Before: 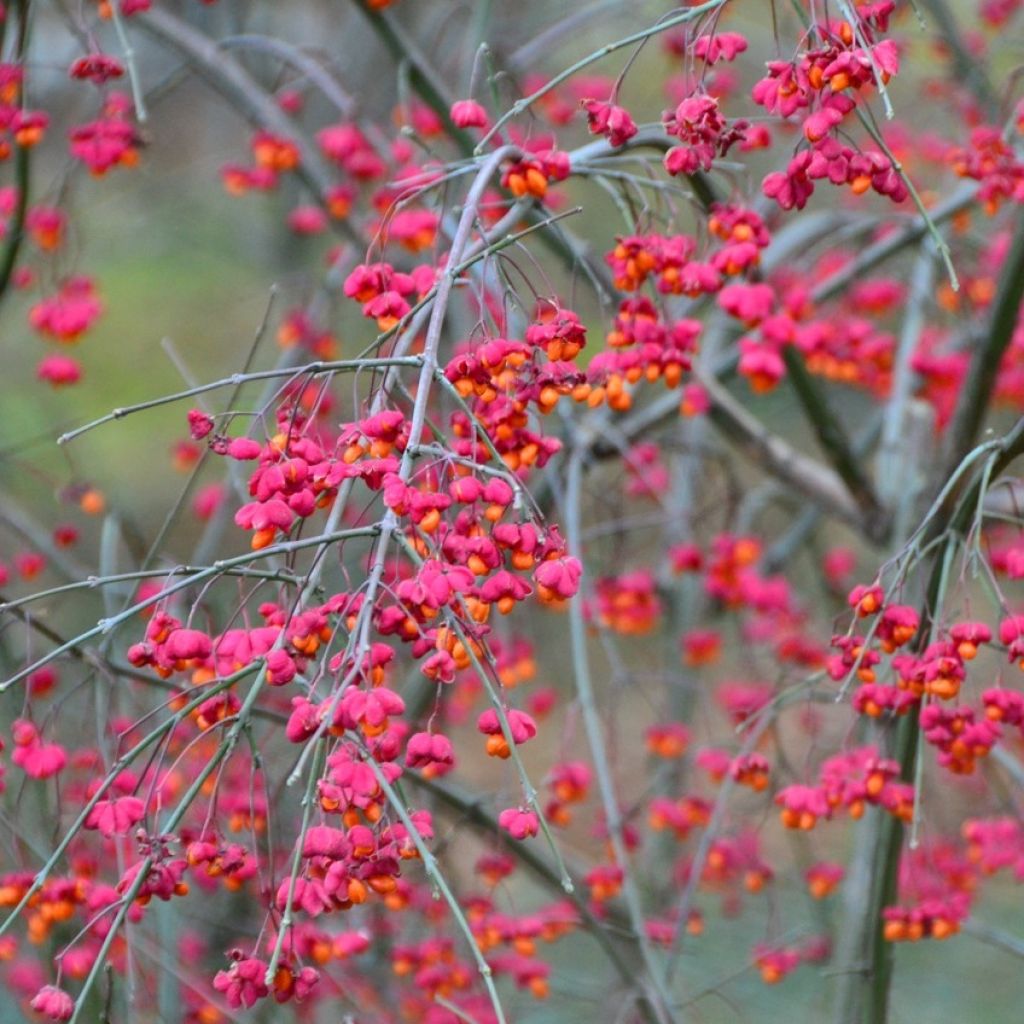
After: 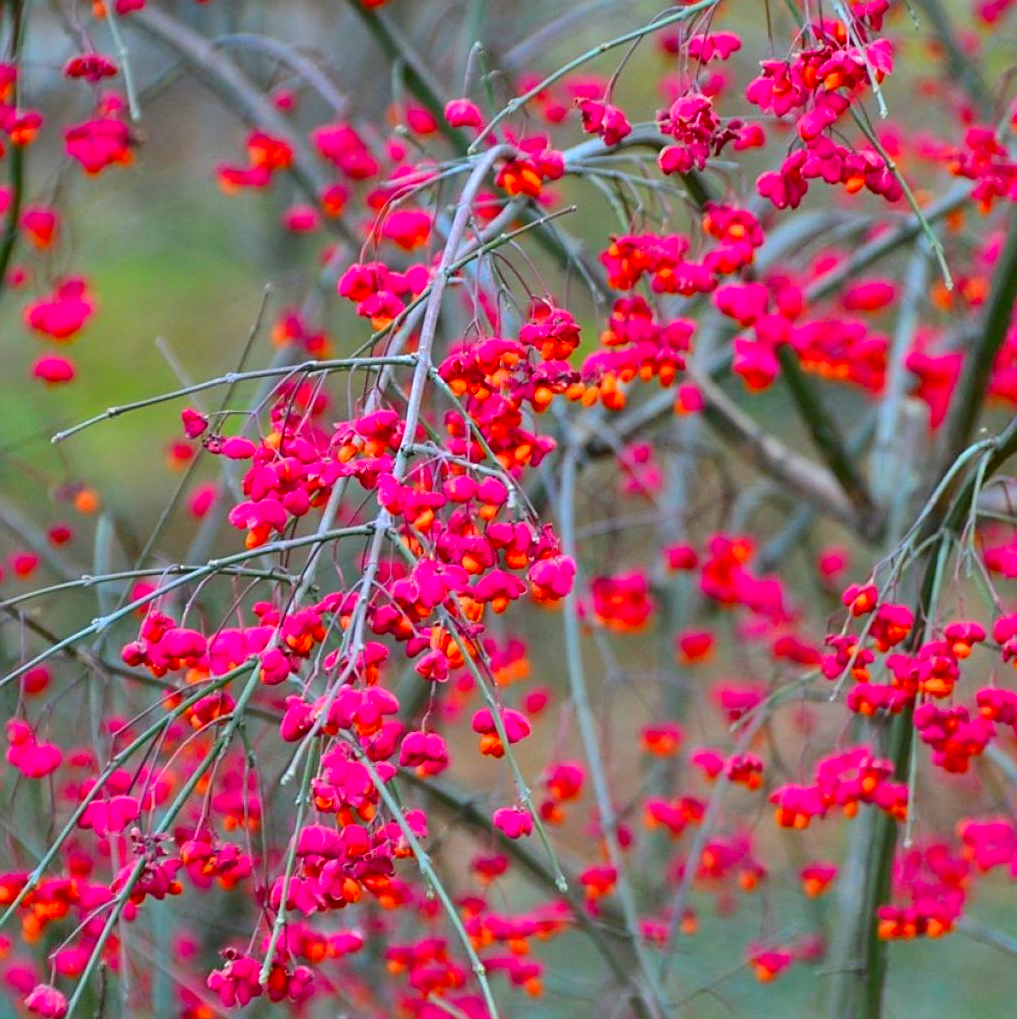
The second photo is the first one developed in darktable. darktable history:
sharpen: on, module defaults
crop and rotate: left 0.614%, top 0.179%, bottom 0.309%
contrast brightness saturation: saturation 0.5
